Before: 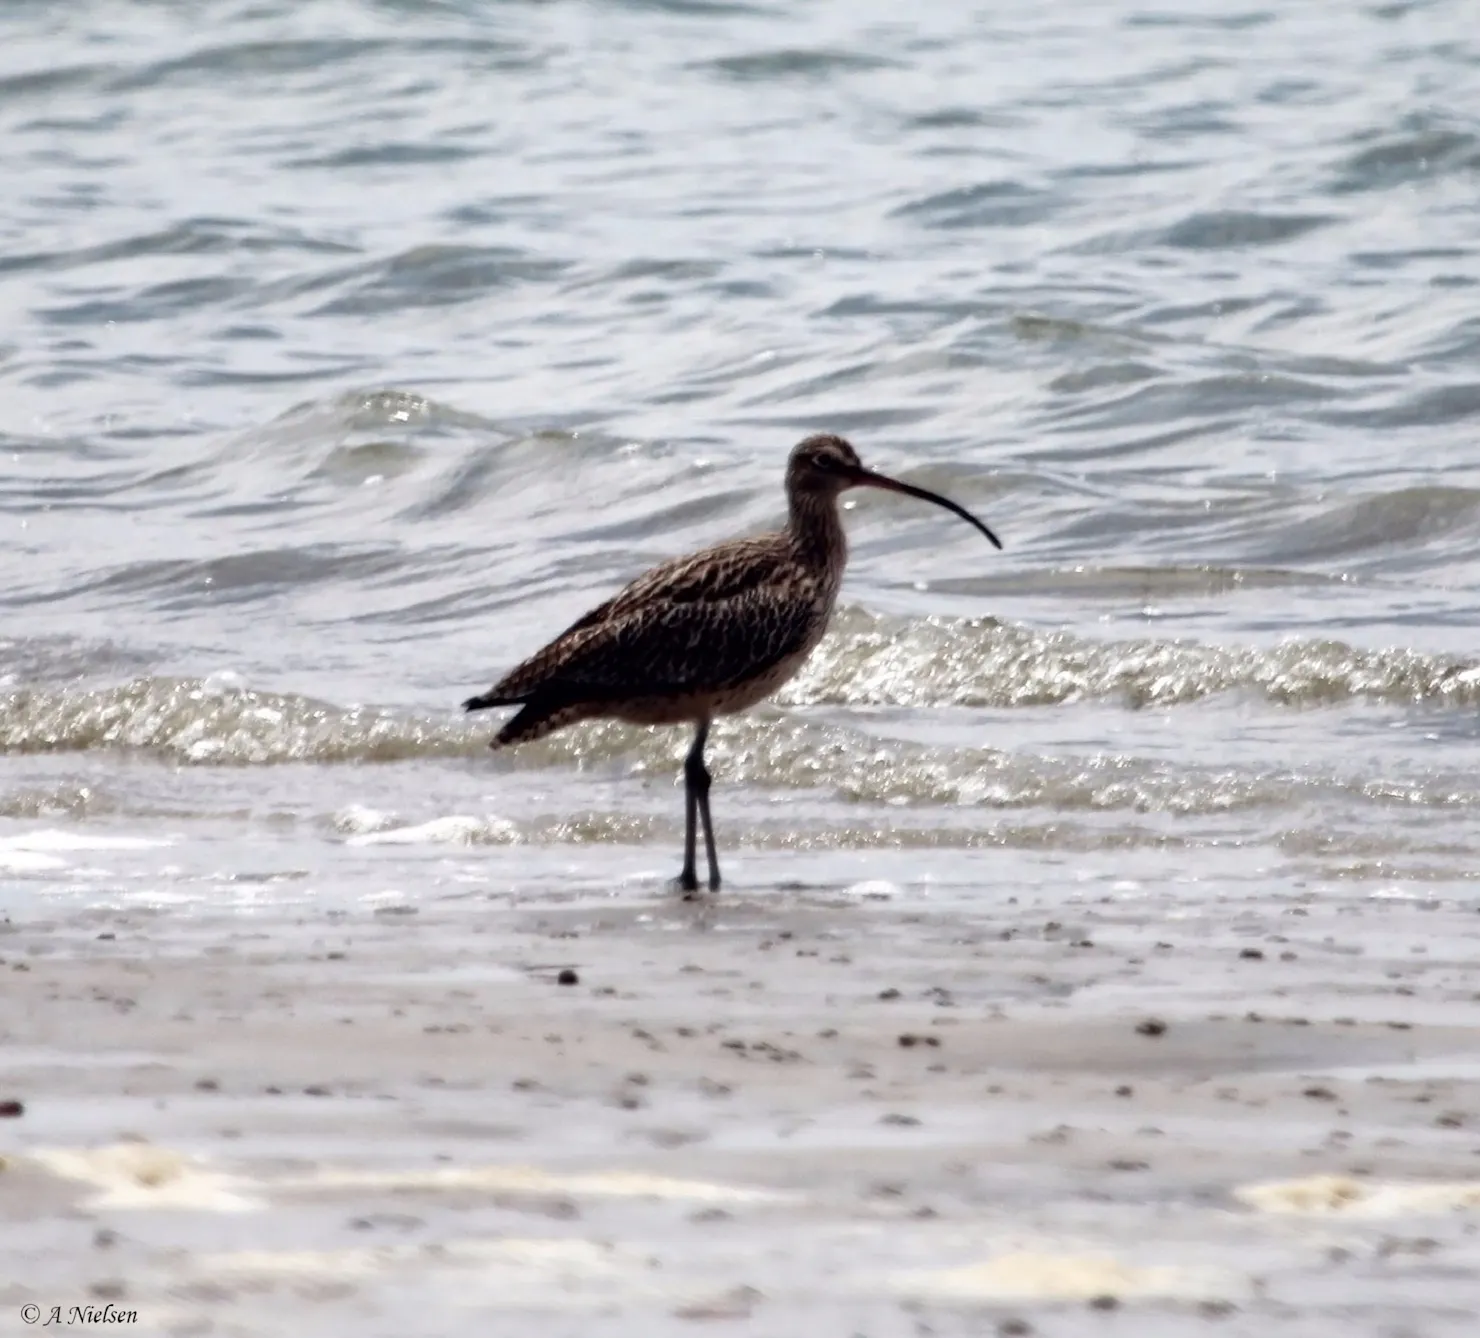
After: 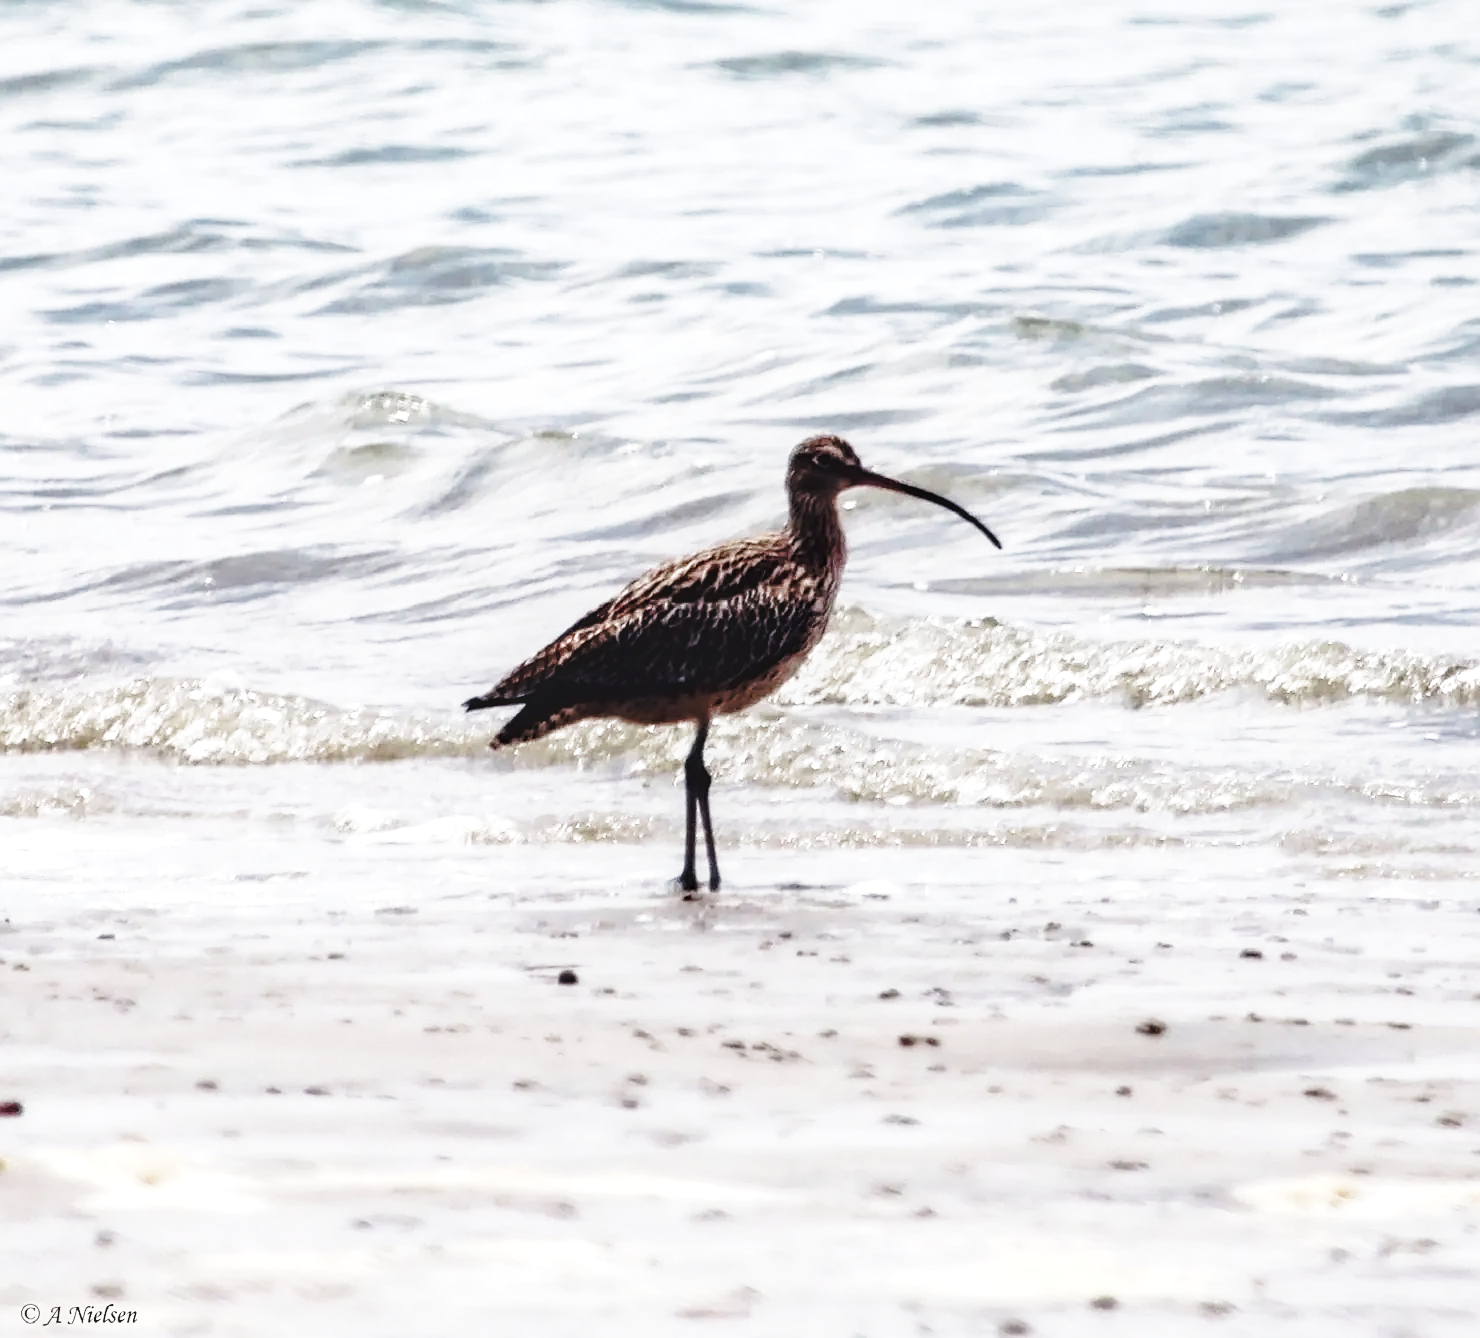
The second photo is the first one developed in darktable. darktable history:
sharpen: on, module defaults
local contrast: on, module defaults
base curve: curves: ch0 [(0, 0) (0.028, 0.03) (0.105, 0.232) (0.387, 0.748) (0.754, 0.968) (1, 1)], preserve colors none
